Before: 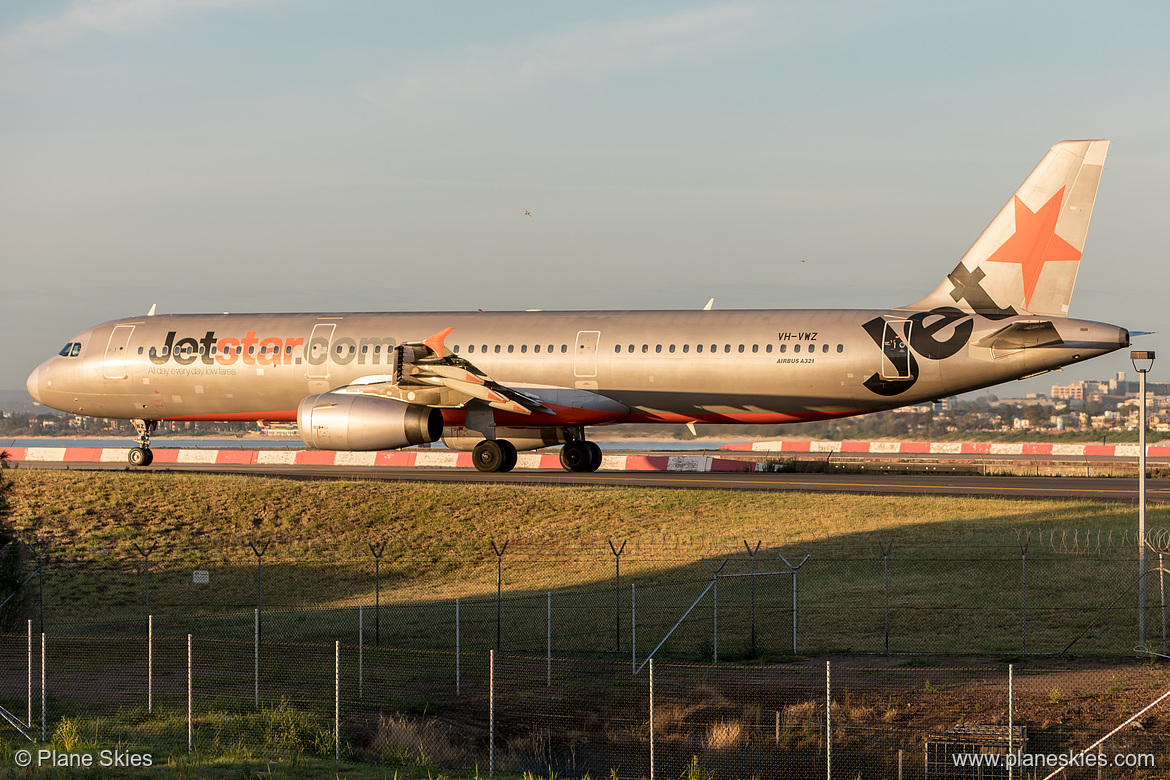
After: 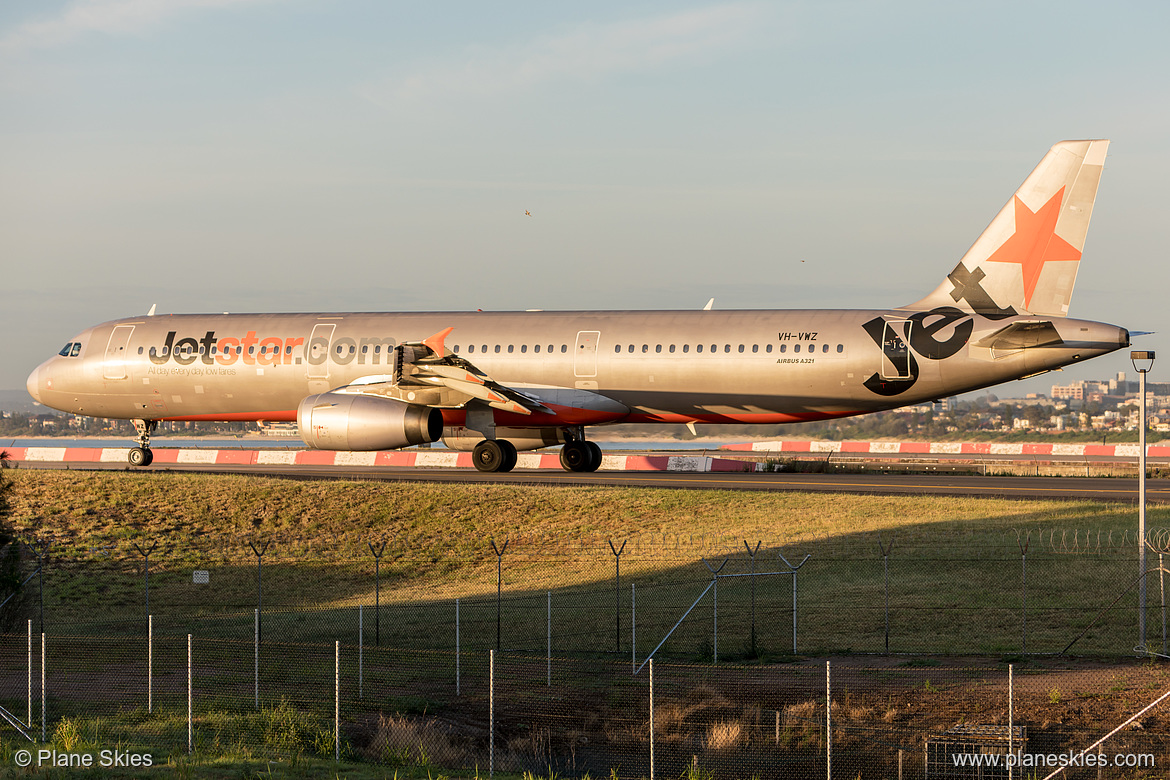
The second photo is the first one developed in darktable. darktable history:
base curve: curves: ch0 [(0, 0) (0.472, 0.508) (1, 1)], preserve colors none
